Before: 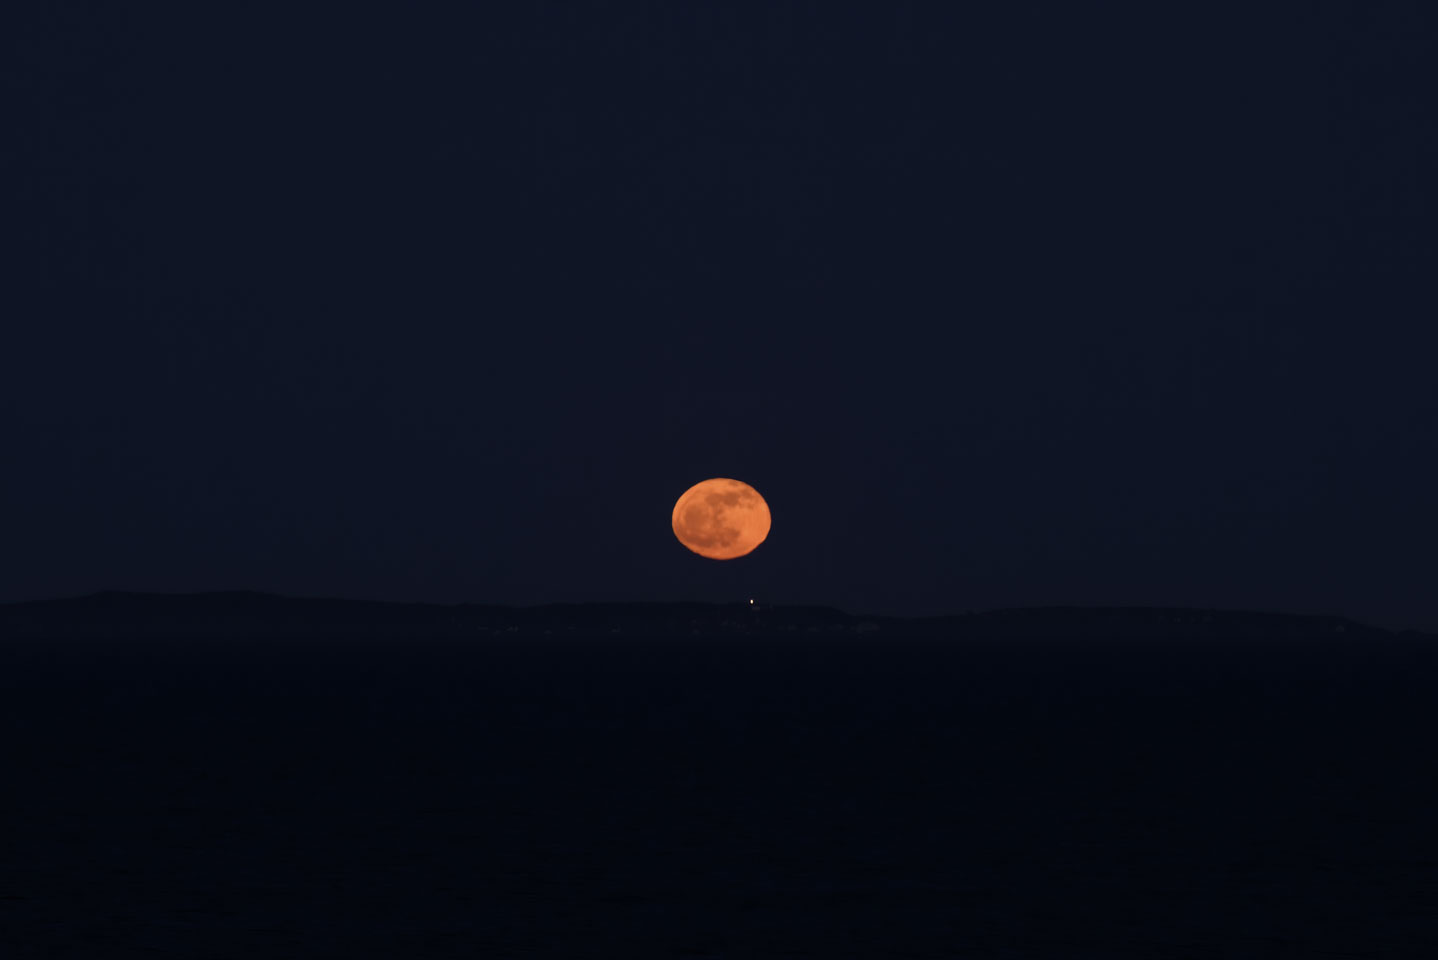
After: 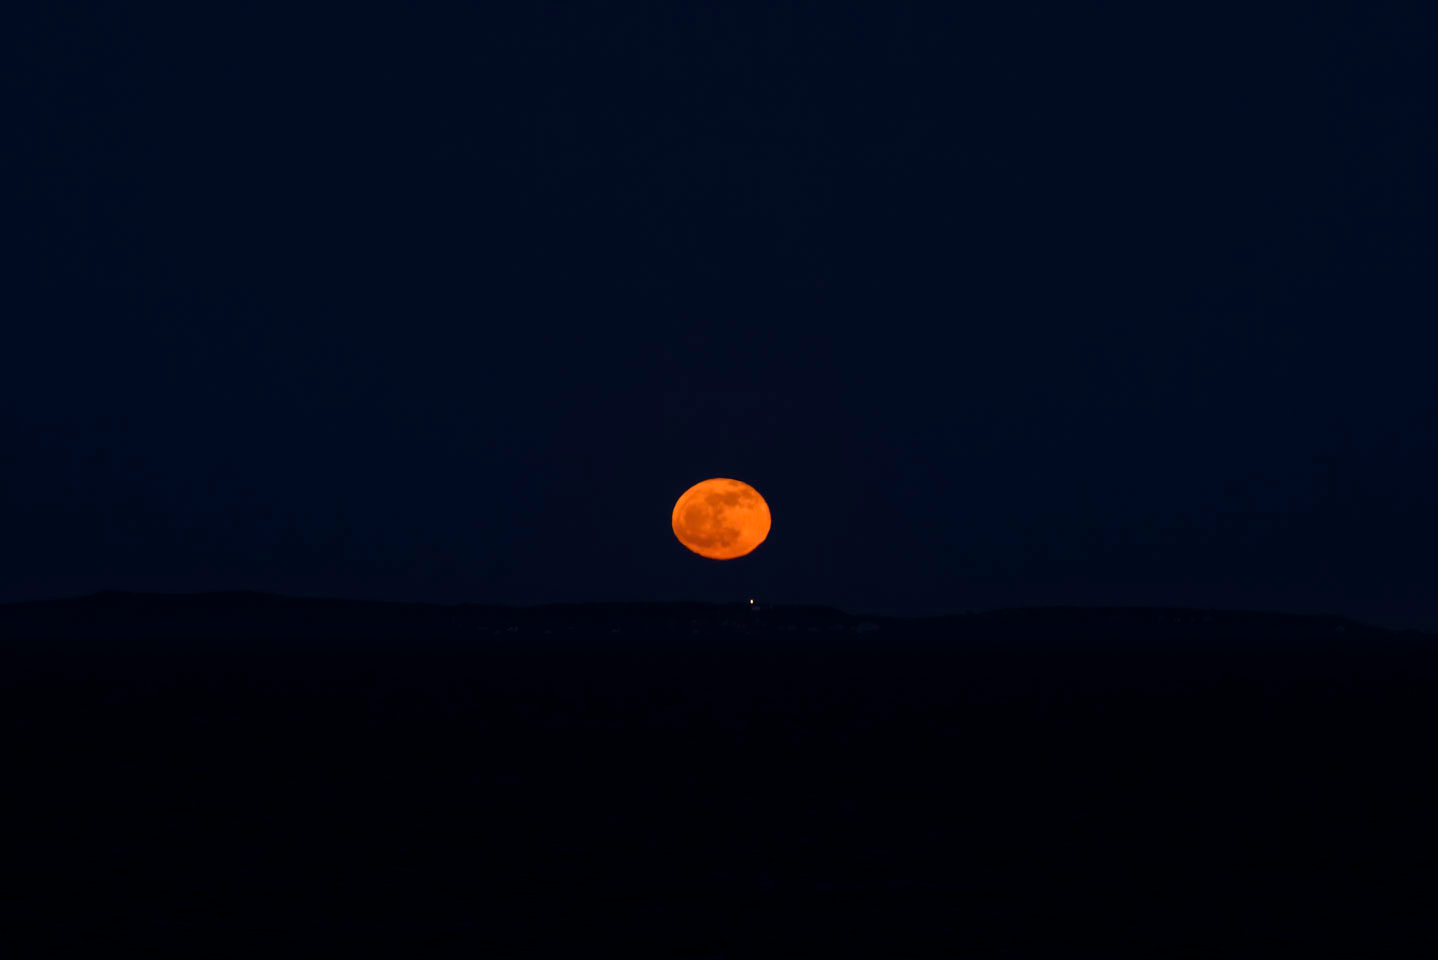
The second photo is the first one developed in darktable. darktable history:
color balance rgb: perceptual saturation grading › global saturation 19.593%, global vibrance 9.981%
